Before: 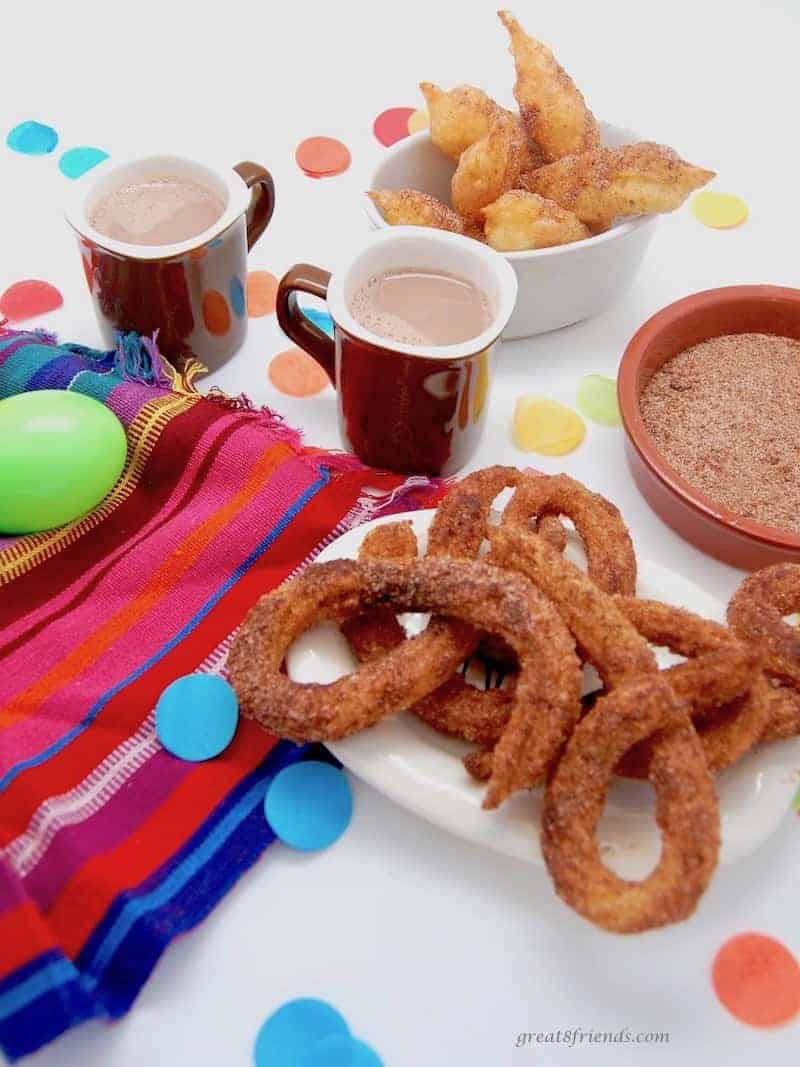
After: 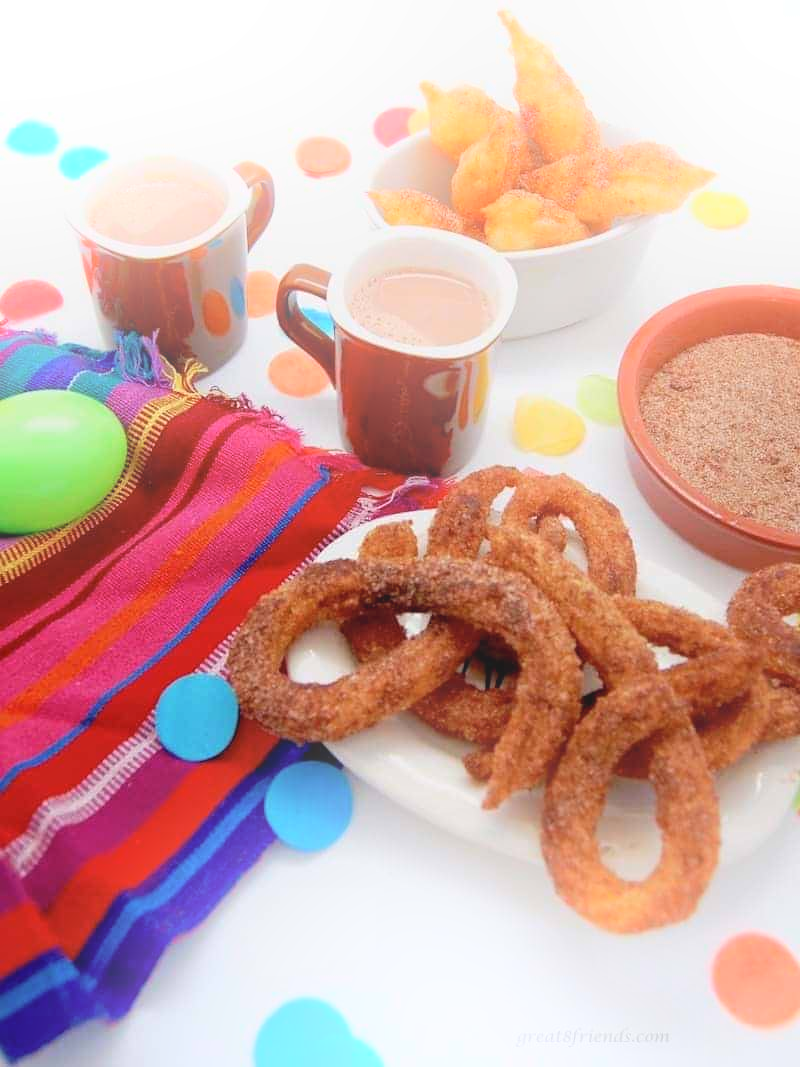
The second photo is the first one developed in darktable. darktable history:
bloom: threshold 82.5%, strength 16.25%
